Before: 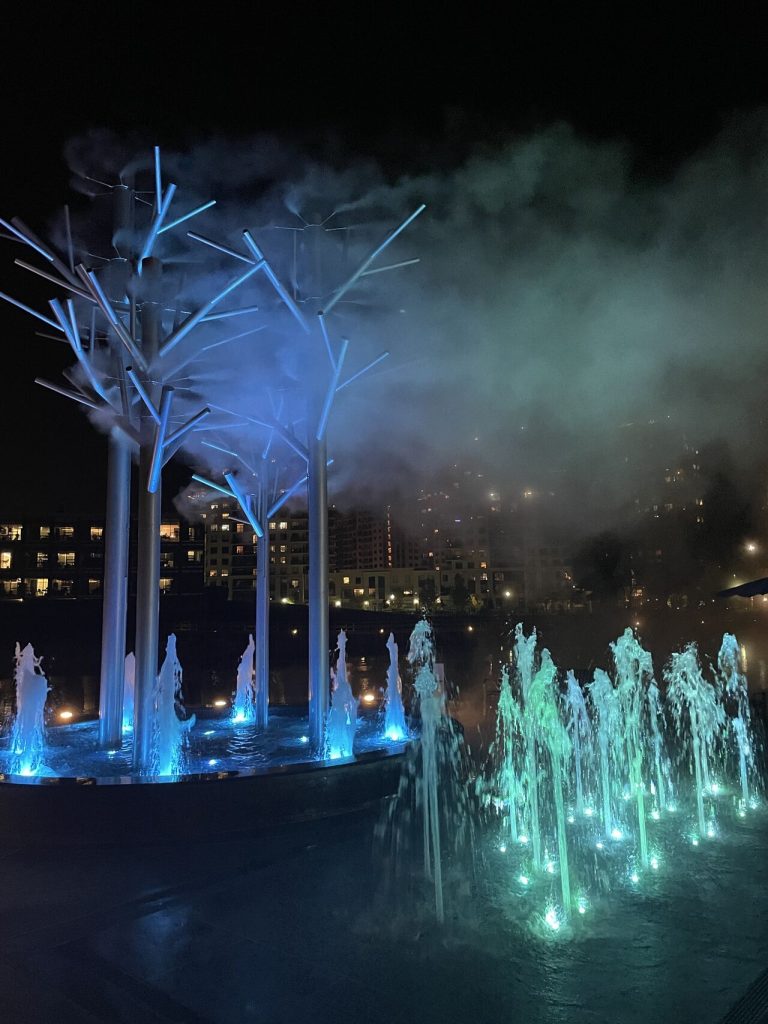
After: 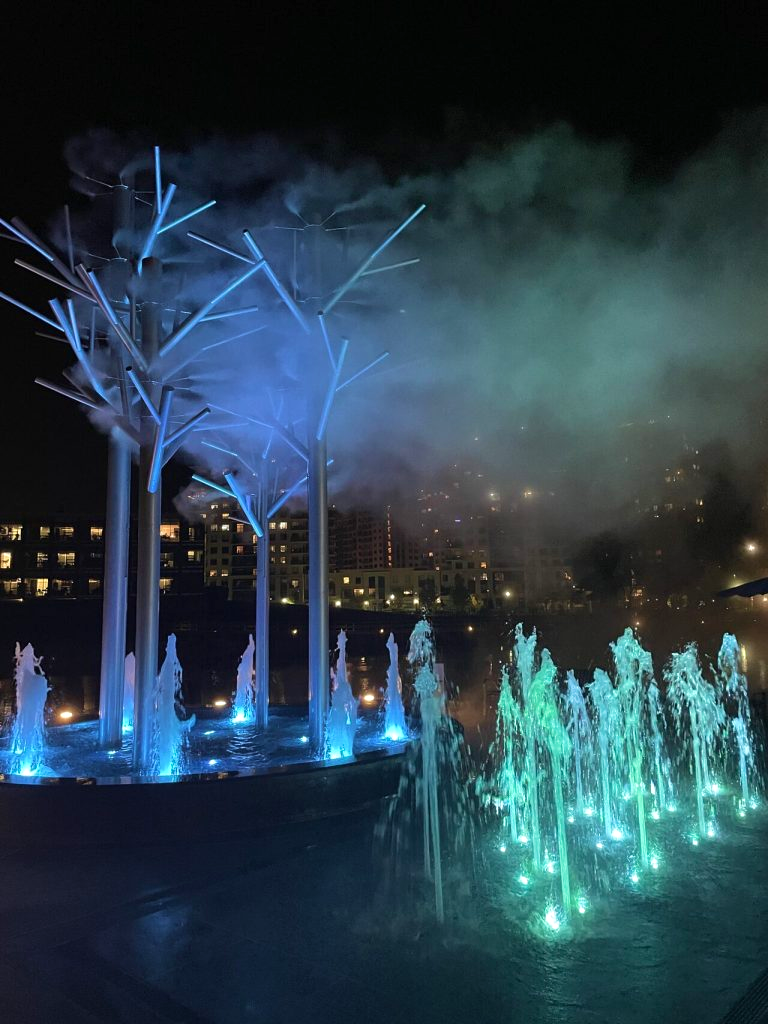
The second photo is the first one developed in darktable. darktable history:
exposure: exposure 0.174 EV, compensate highlight preservation false
velvia: on, module defaults
